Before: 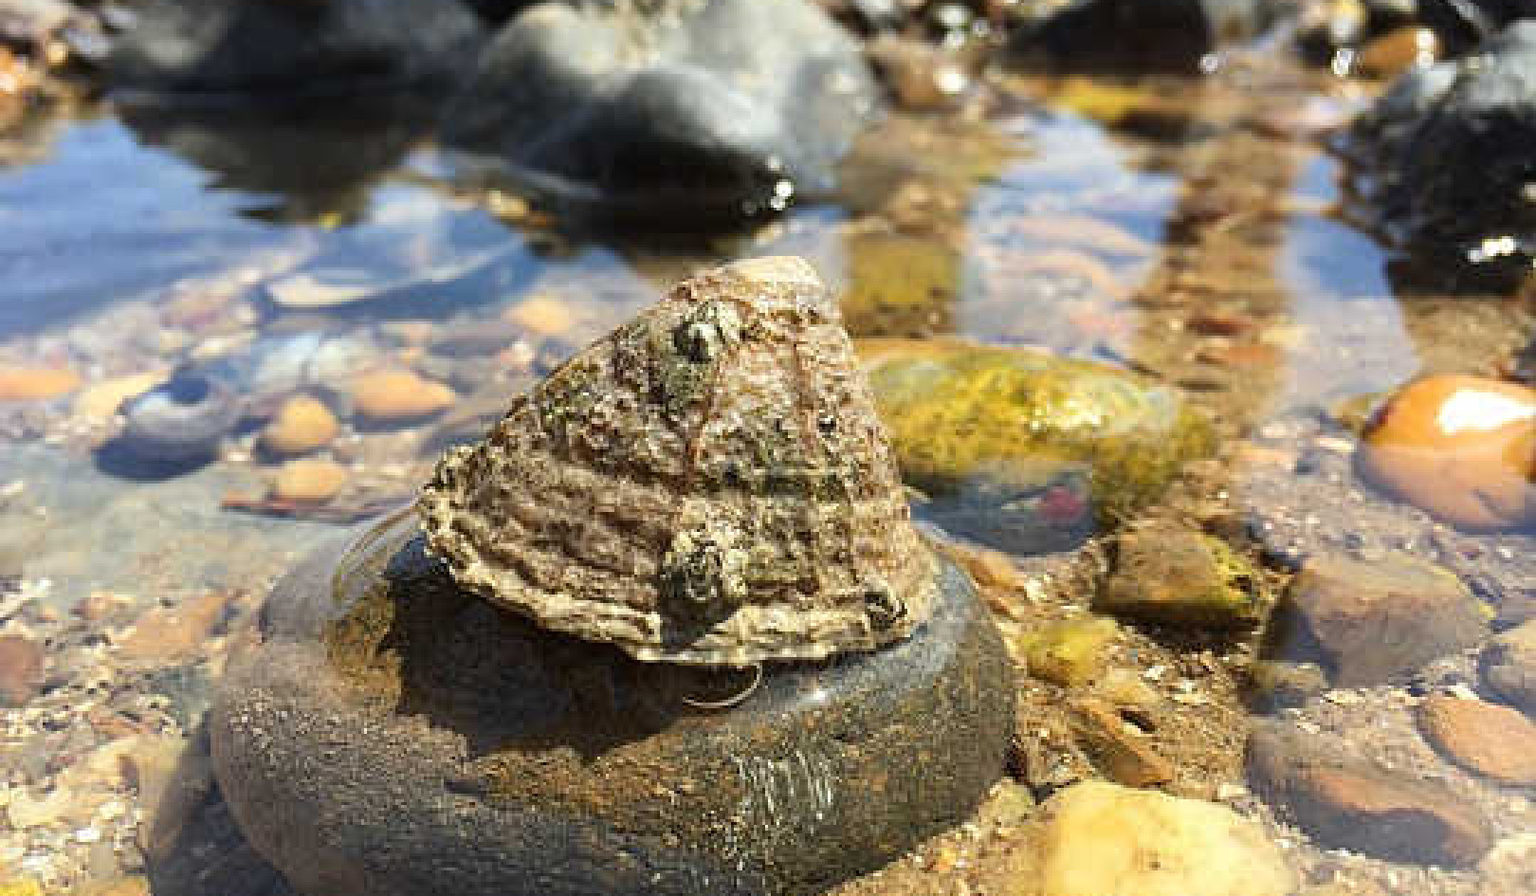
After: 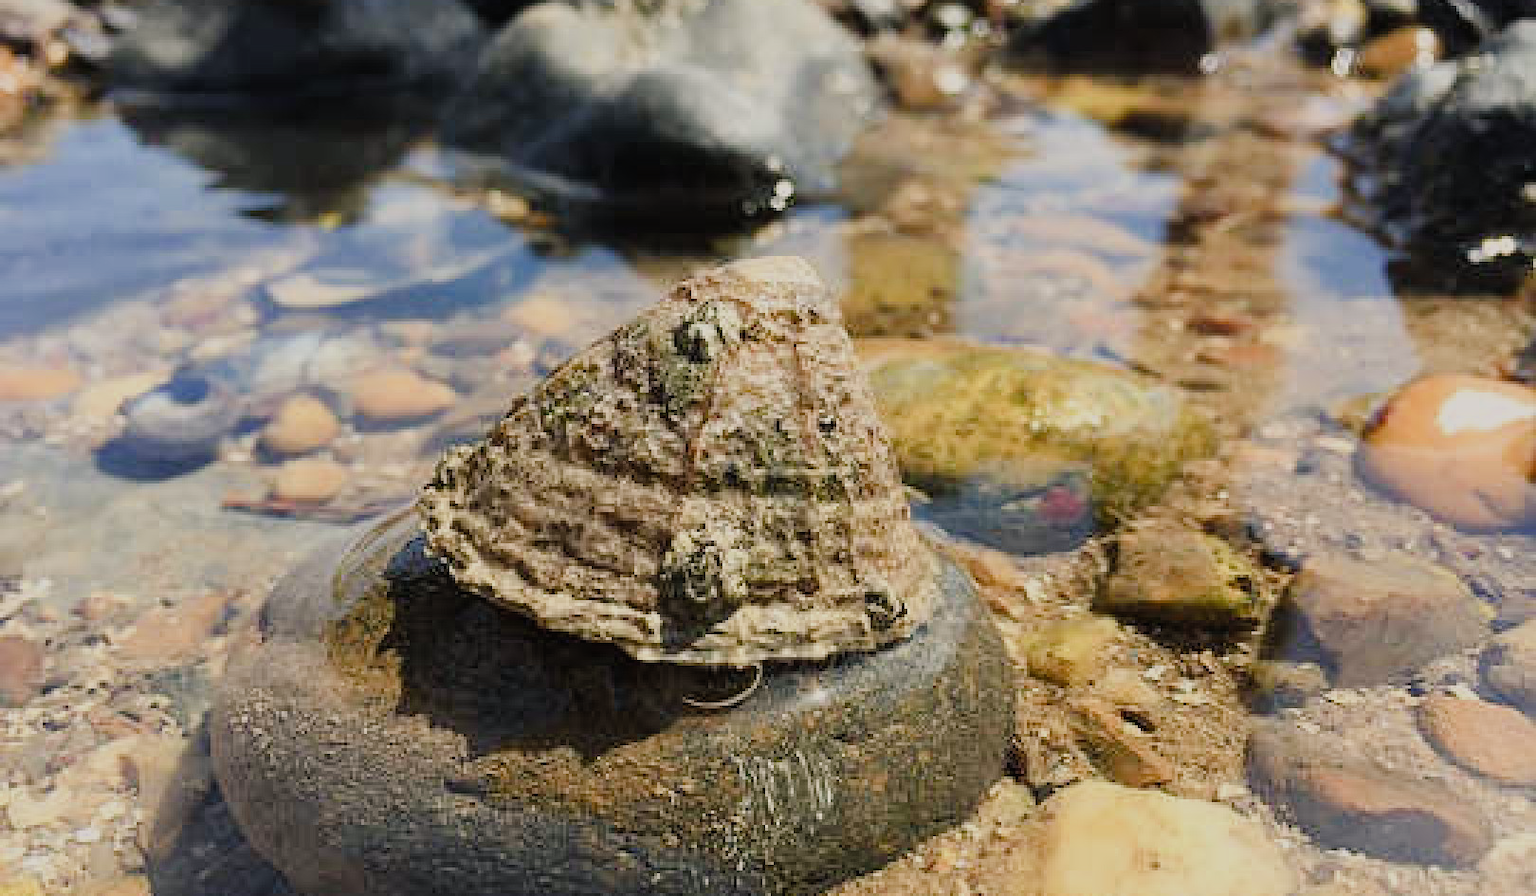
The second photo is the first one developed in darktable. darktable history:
color balance rgb: shadows lift › chroma 2%, shadows lift › hue 250°, power › hue 326.4°, highlights gain › chroma 2%, highlights gain › hue 64.8°, global offset › luminance 0.5%, global offset › hue 58.8°, perceptual saturation grading › highlights -25%, perceptual saturation grading › shadows 30%, global vibrance 15%
exposure: compensate highlight preservation false
filmic rgb: black relative exposure -7.65 EV, white relative exposure 4.56 EV, hardness 3.61
contrast brightness saturation: saturation -0.04
